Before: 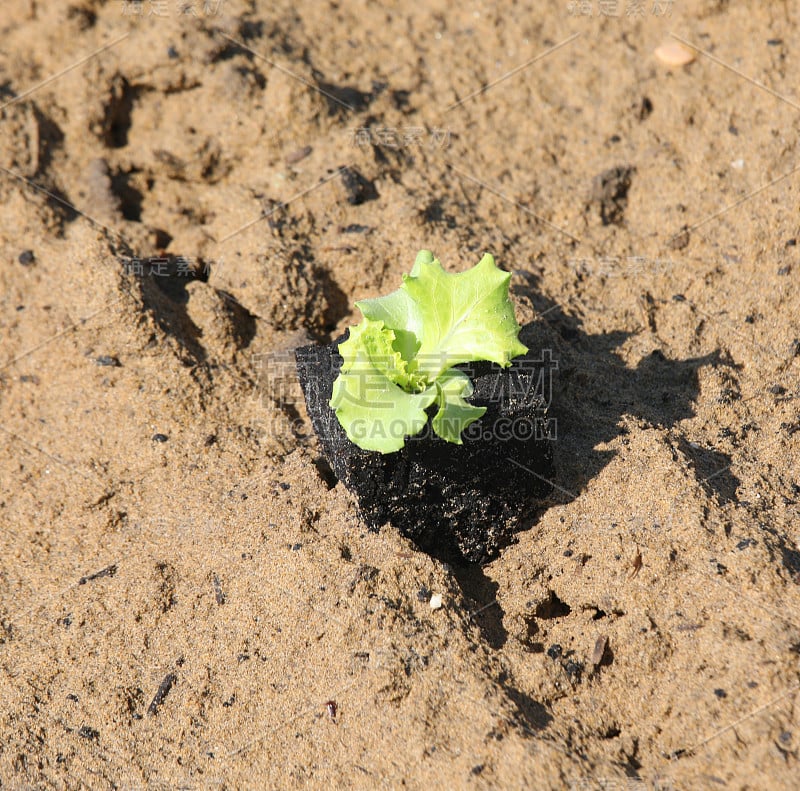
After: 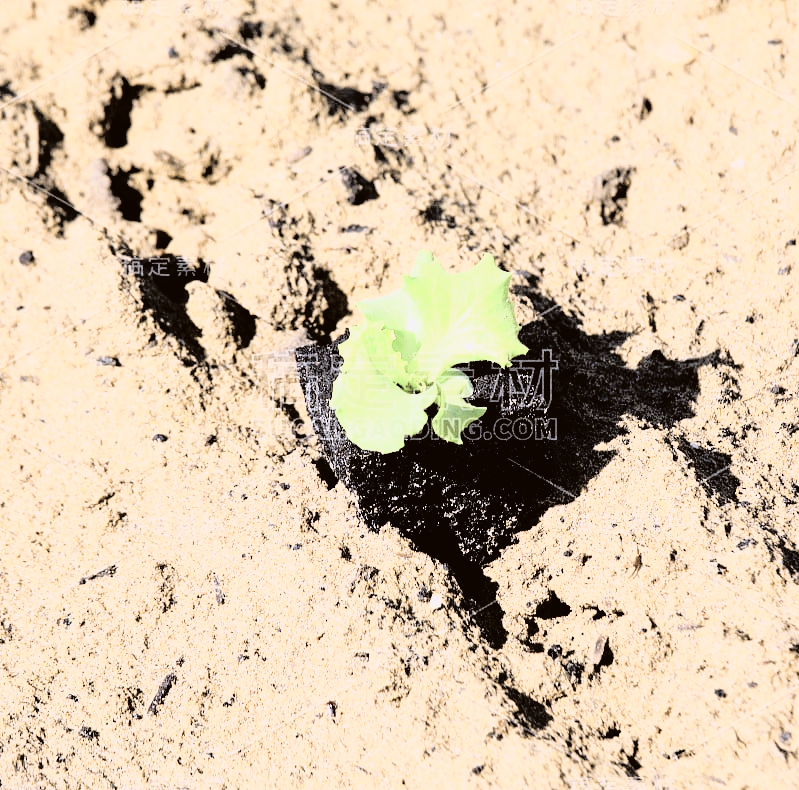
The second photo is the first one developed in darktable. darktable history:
velvia: on, module defaults
filmic rgb: black relative exposure -4 EV, white relative exposure 3 EV, hardness 3.02, contrast 1.5
tone curve: curves: ch0 [(0, 0.015) (0.091, 0.055) (0.184, 0.159) (0.304, 0.382) (0.492, 0.579) (0.628, 0.755) (0.832, 0.932) (0.984, 0.963)]; ch1 [(0, 0) (0.34, 0.235) (0.493, 0.5) (0.554, 0.56) (0.764, 0.815) (1, 1)]; ch2 [(0, 0) (0.44, 0.458) (0.476, 0.477) (0.542, 0.586) (0.674, 0.724) (1, 1)], color space Lab, independent channels, preserve colors none
color calibration: illuminant as shot in camera, x 0.37, y 0.382, temperature 4313.32 K
contrast brightness saturation: brightness 0.18, saturation -0.5
exposure: black level correction 0.001, exposure 0.191 EV, compensate highlight preservation false
